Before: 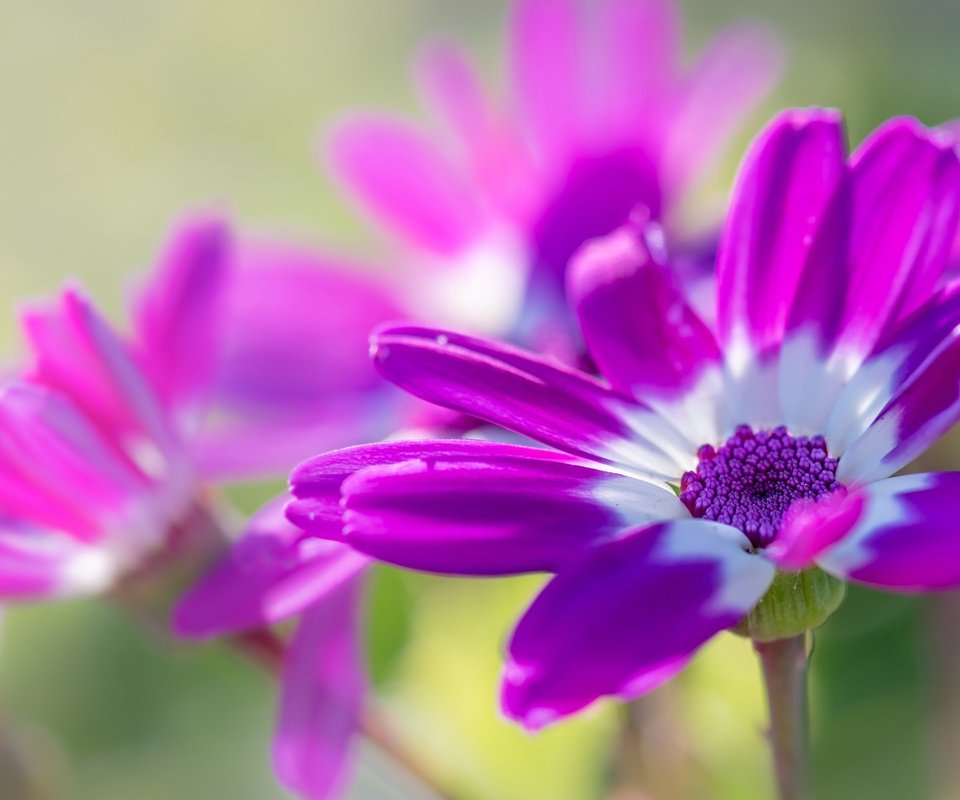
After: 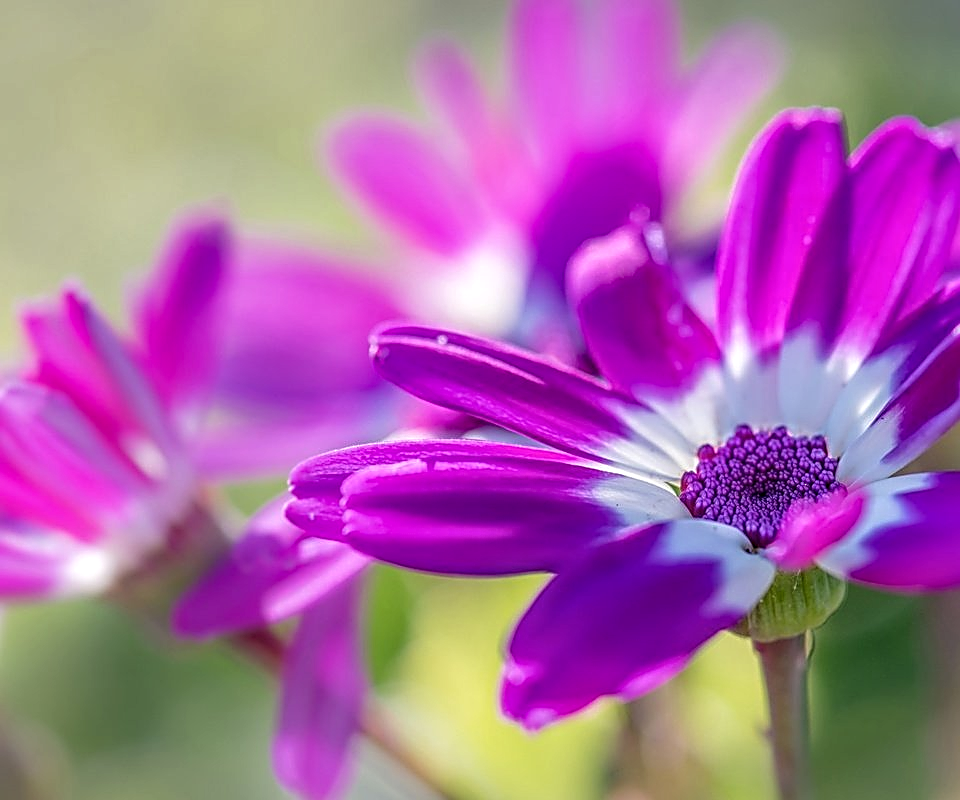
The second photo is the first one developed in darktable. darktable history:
shadows and highlights: soften with gaussian
sharpen: amount 0.899
local contrast: highlights 2%, shadows 6%, detail 134%
